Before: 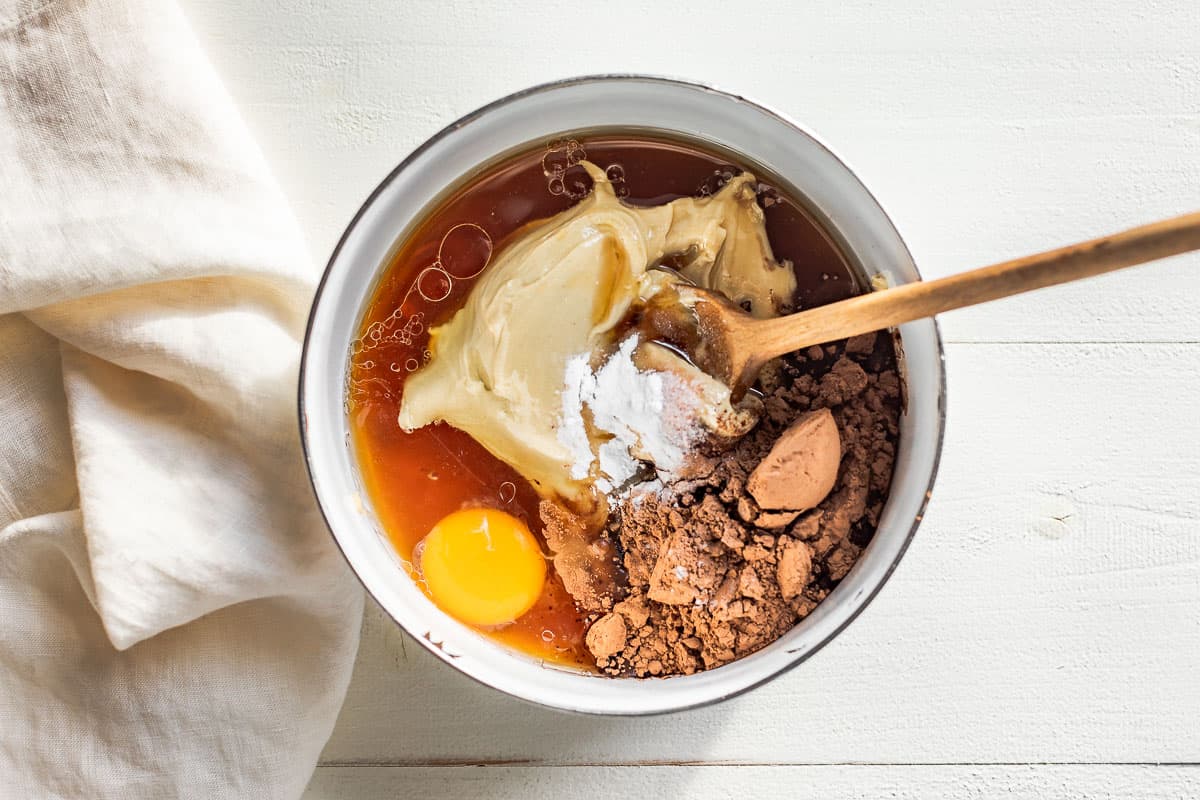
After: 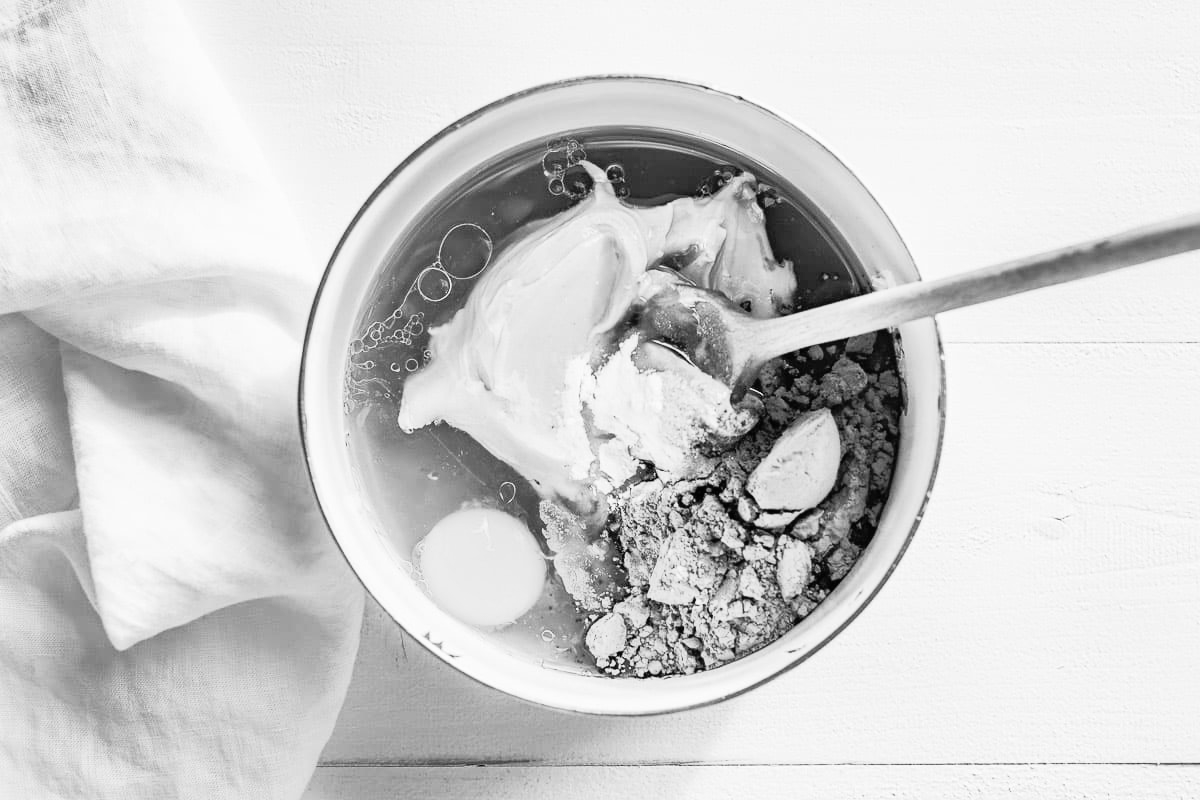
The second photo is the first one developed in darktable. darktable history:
monochrome: a 32, b 64, size 2.3, highlights 1
tone curve: curves: ch0 [(0, 0.005) (0.103, 0.097) (0.18, 0.22) (0.4, 0.485) (0.5, 0.612) (0.668, 0.787) (0.823, 0.894) (1, 0.971)]; ch1 [(0, 0) (0.172, 0.123) (0.324, 0.253) (0.396, 0.388) (0.478, 0.461) (0.499, 0.498) (0.522, 0.528) (0.609, 0.686) (0.704, 0.818) (1, 1)]; ch2 [(0, 0) (0.411, 0.424) (0.496, 0.501) (0.515, 0.514) (0.555, 0.585) (0.641, 0.69) (1, 1)], color space Lab, independent channels, preserve colors none
white balance: red 1.188, blue 1.11
